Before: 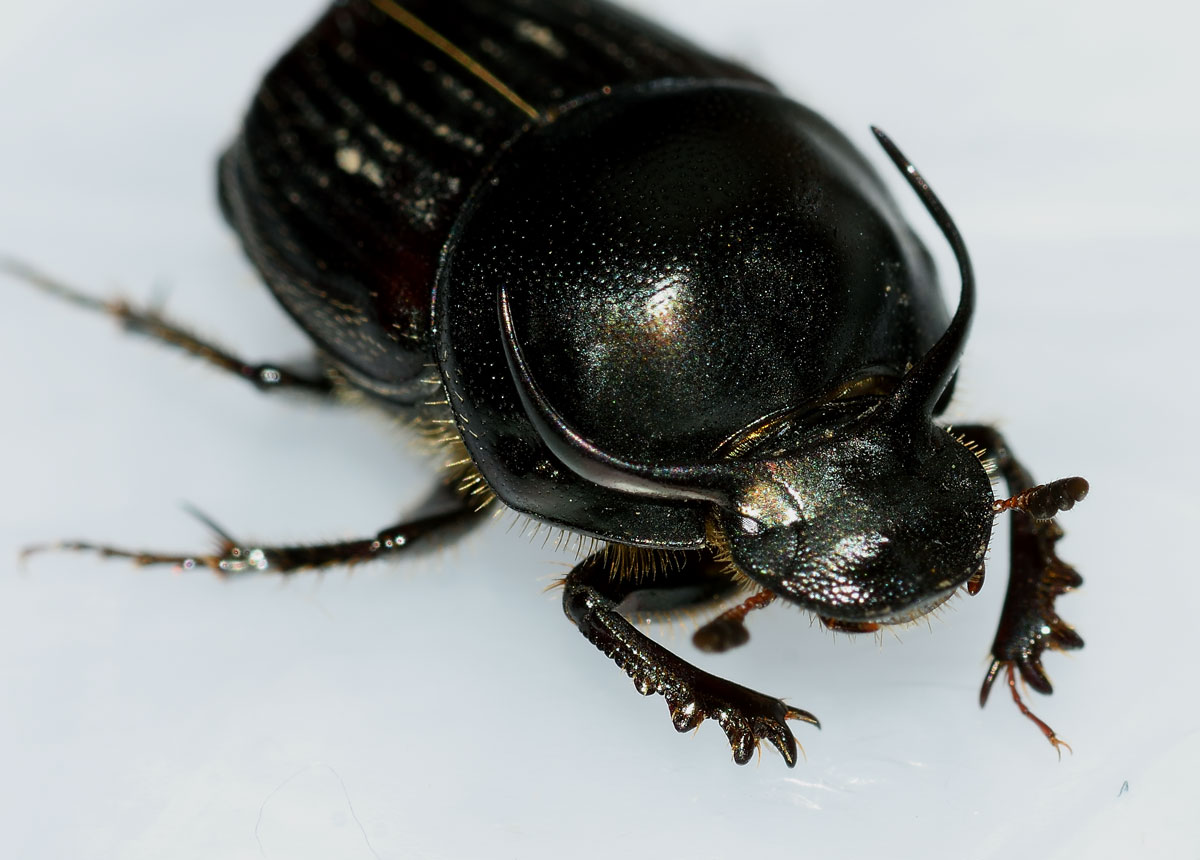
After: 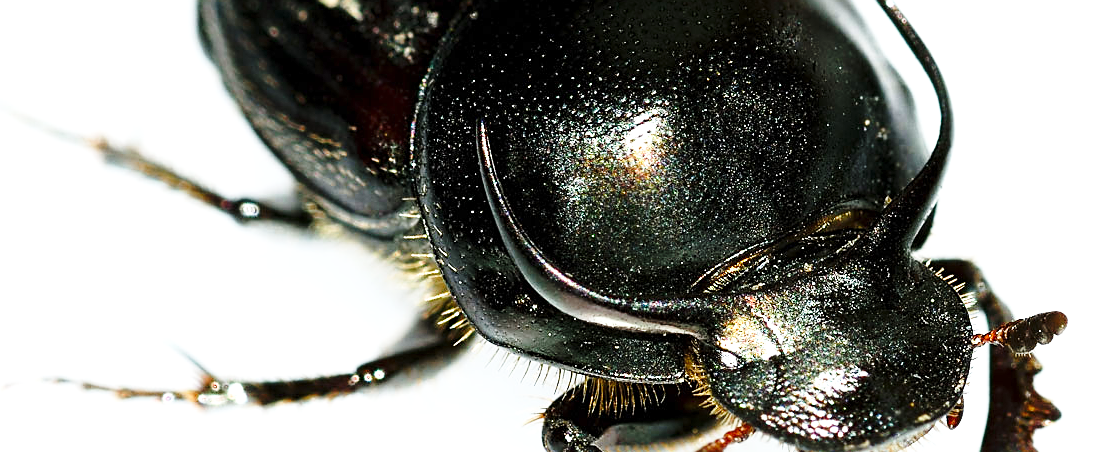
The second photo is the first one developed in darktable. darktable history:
crop: left 1.792%, top 19.393%, right 5.298%, bottom 27.948%
sharpen: on, module defaults
exposure: exposure 1 EV, compensate highlight preservation false
base curve: curves: ch0 [(0, 0) (0.028, 0.03) (0.121, 0.232) (0.46, 0.748) (0.859, 0.968) (1, 1)], preserve colors none
